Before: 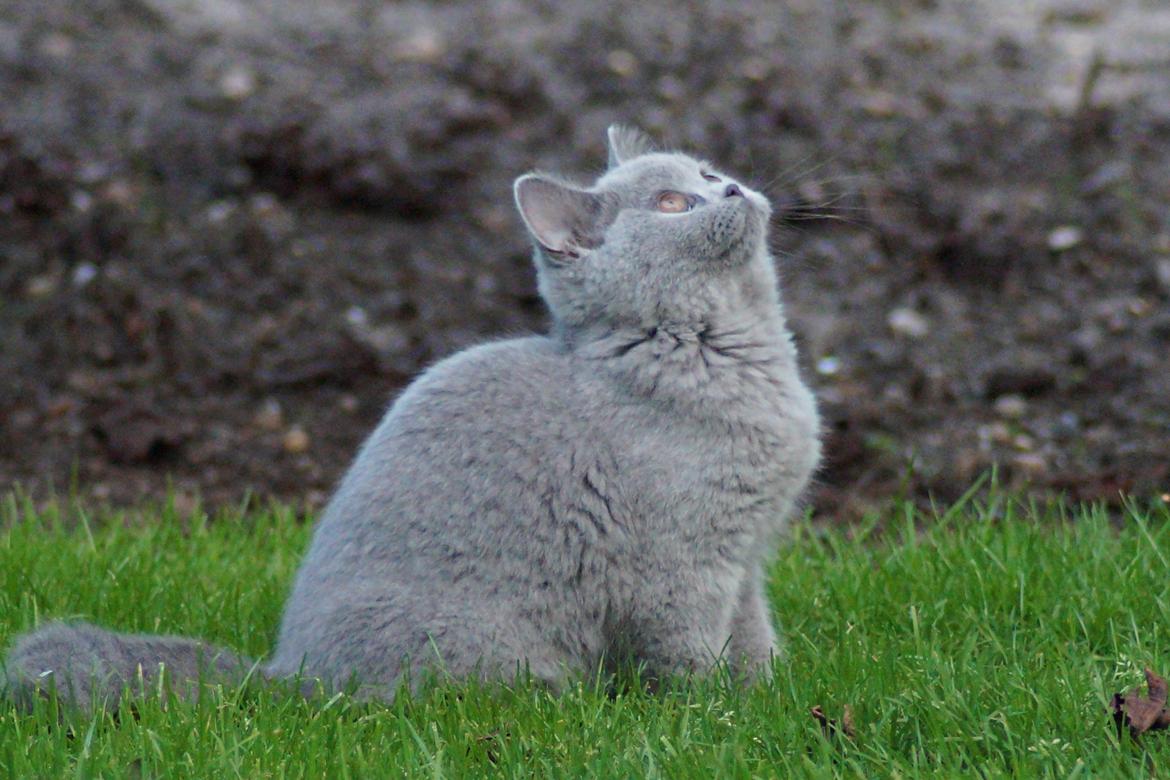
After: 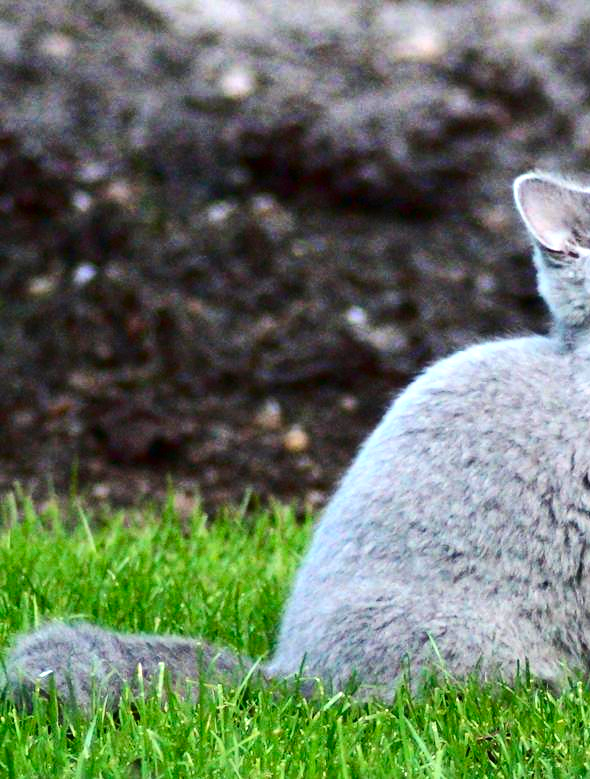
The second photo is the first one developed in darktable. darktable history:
contrast brightness saturation: contrast 0.243, brightness -0.221, saturation 0.142
crop and rotate: left 0.021%, top 0%, right 49.511%
color zones: curves: ch0 [(0, 0.5) (0.143, 0.5) (0.286, 0.5) (0.429, 0.5) (0.571, 0.5) (0.714, 0.476) (0.857, 0.5) (1, 0.5)]; ch2 [(0, 0.5) (0.143, 0.5) (0.286, 0.5) (0.429, 0.5) (0.571, 0.5) (0.714, 0.487) (0.857, 0.5) (1, 0.5)], mix -122.74%
exposure: black level correction 0, exposure 1.199 EV, compensate highlight preservation false
